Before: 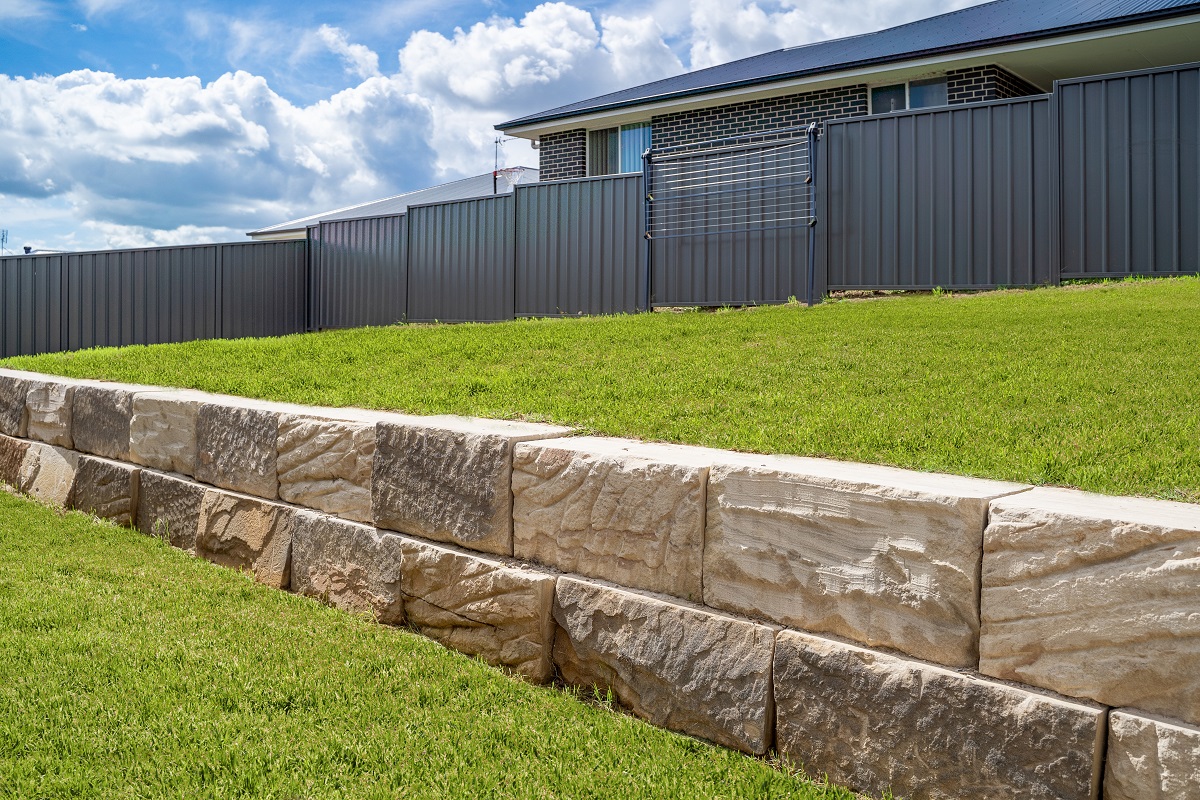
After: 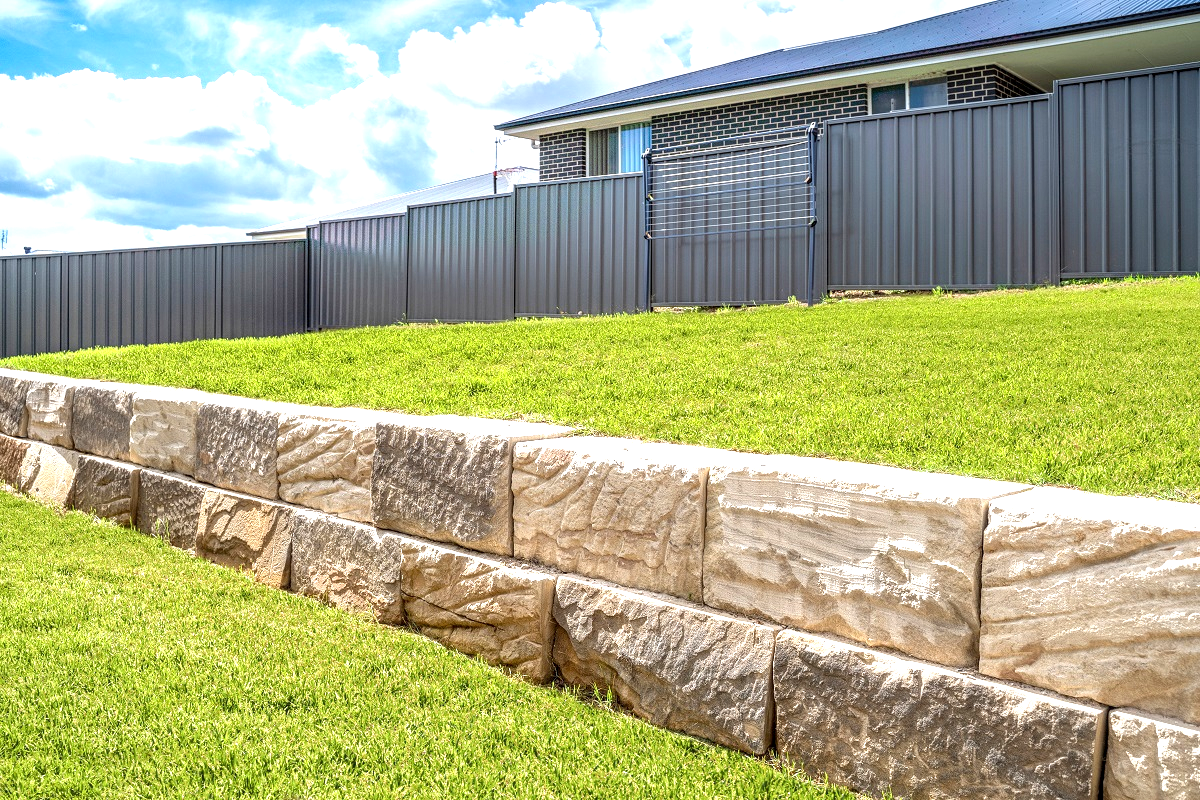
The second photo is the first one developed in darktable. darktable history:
exposure: exposure 1 EV, compensate exposure bias true, compensate highlight preservation false
local contrast: on, module defaults
